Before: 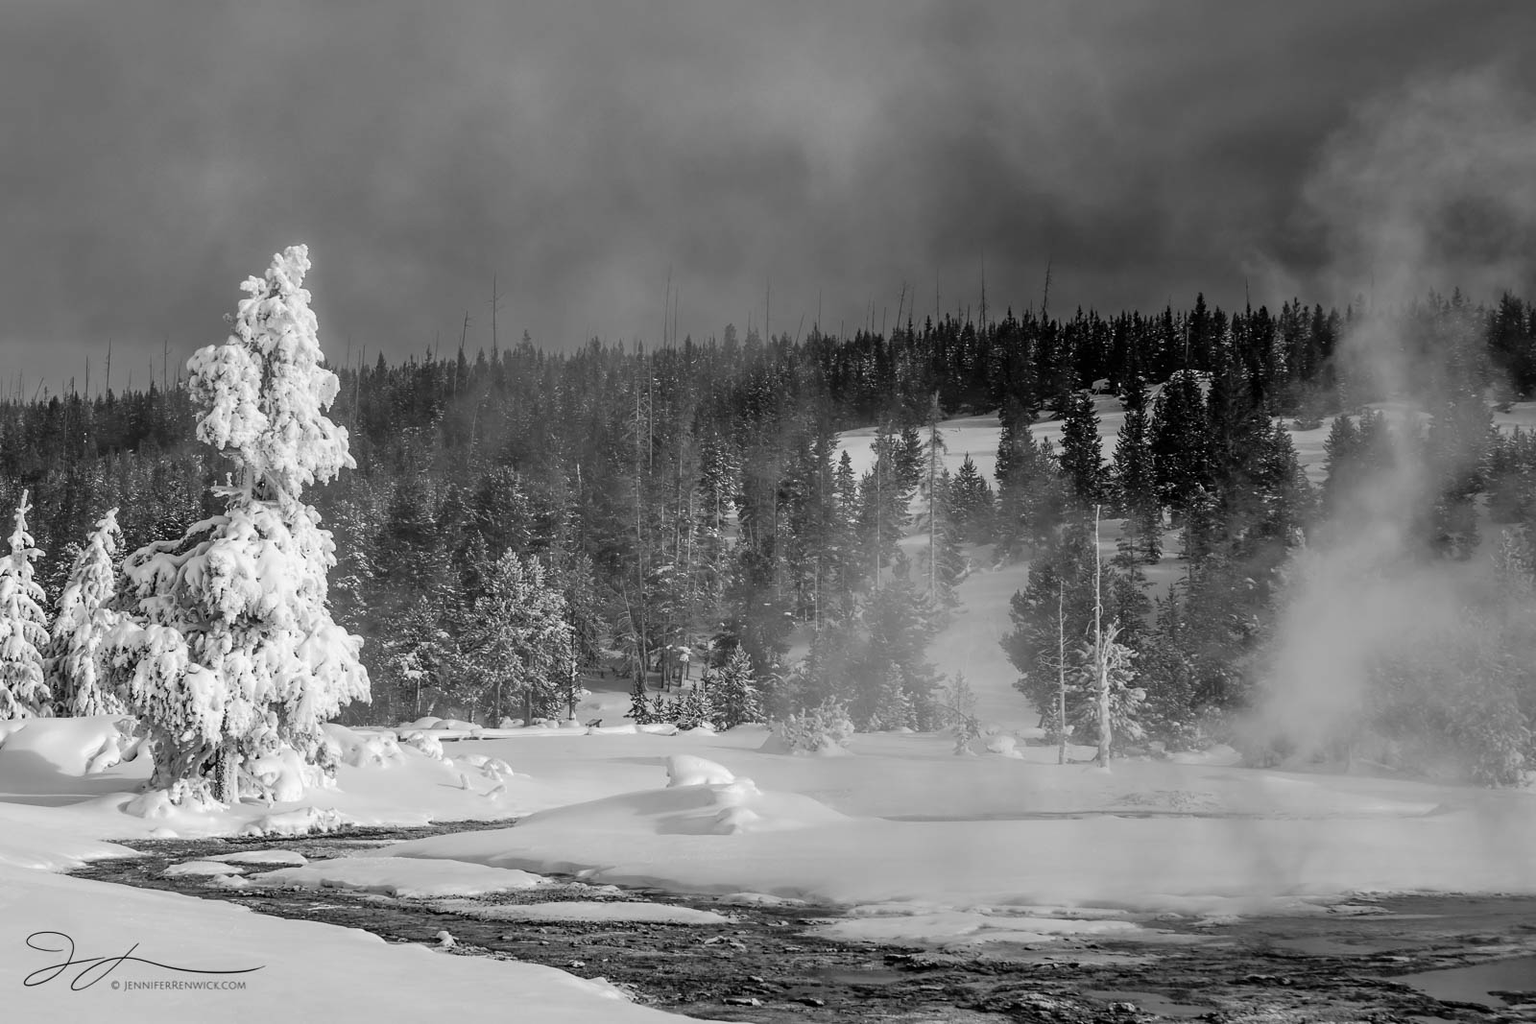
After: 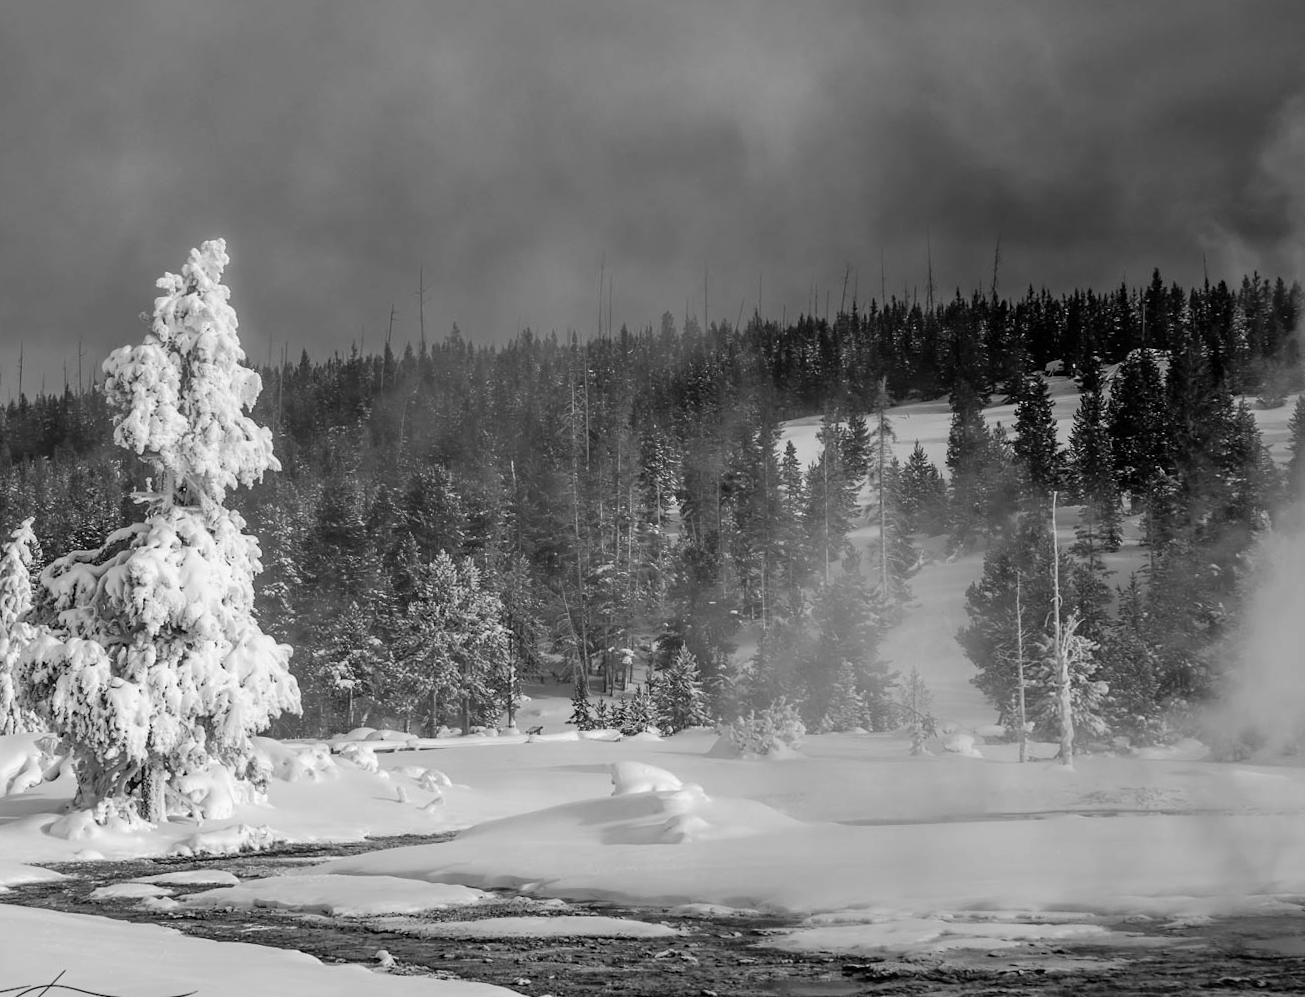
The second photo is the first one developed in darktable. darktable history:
crop and rotate: angle 1.27°, left 4.15%, top 1.039%, right 11.543%, bottom 2.443%
